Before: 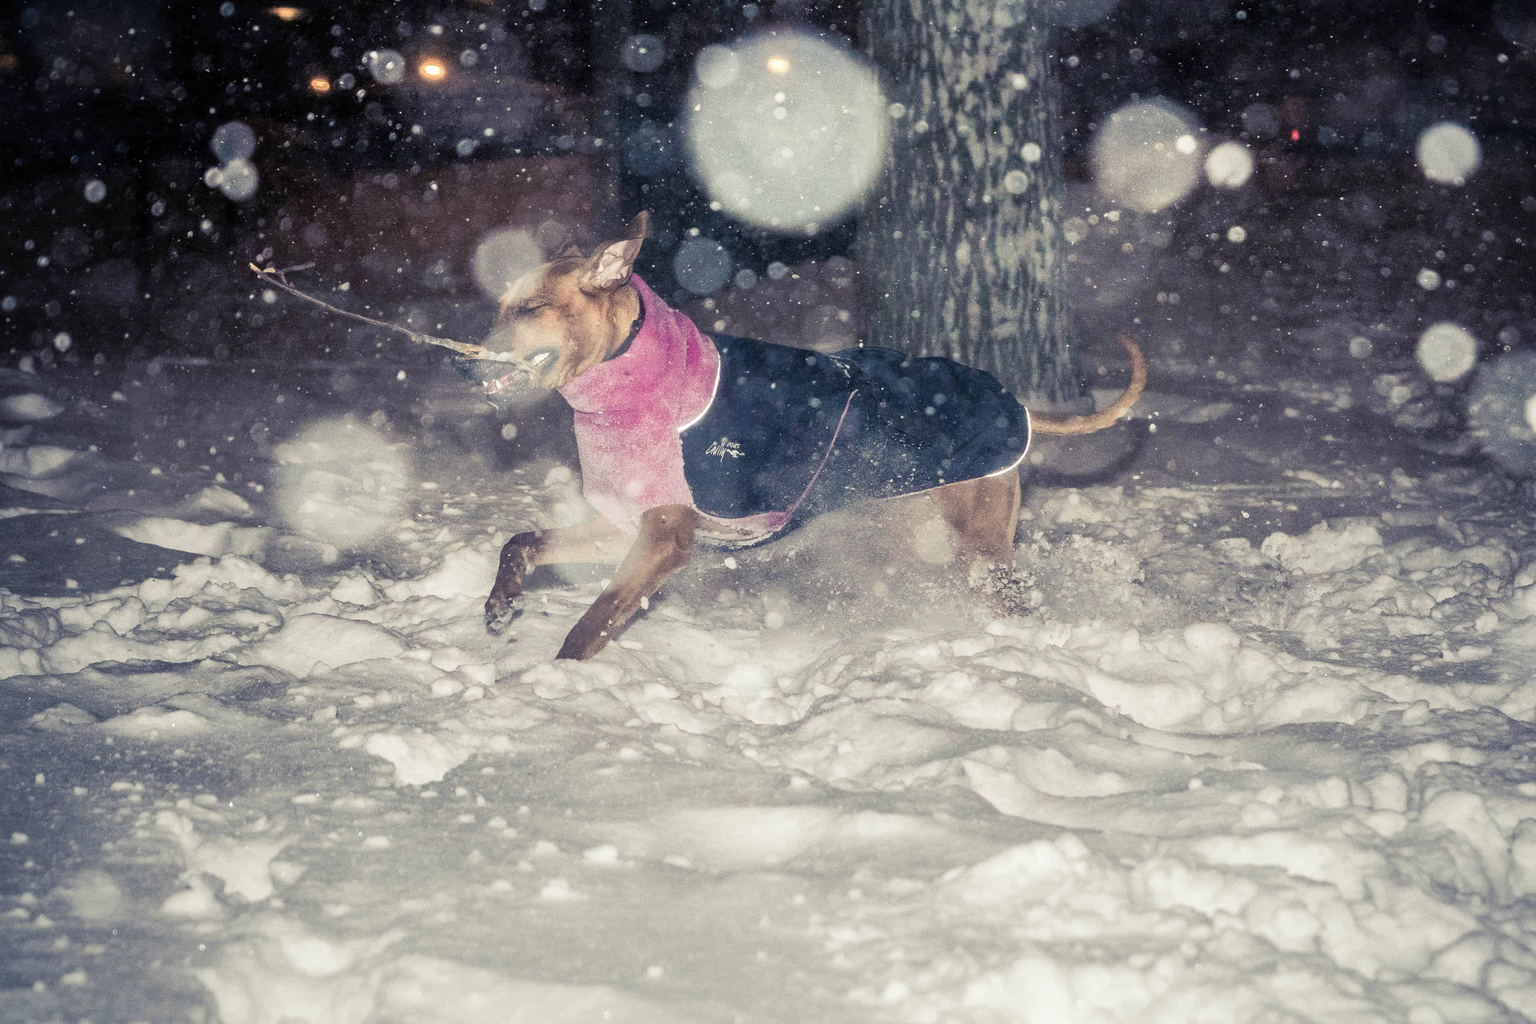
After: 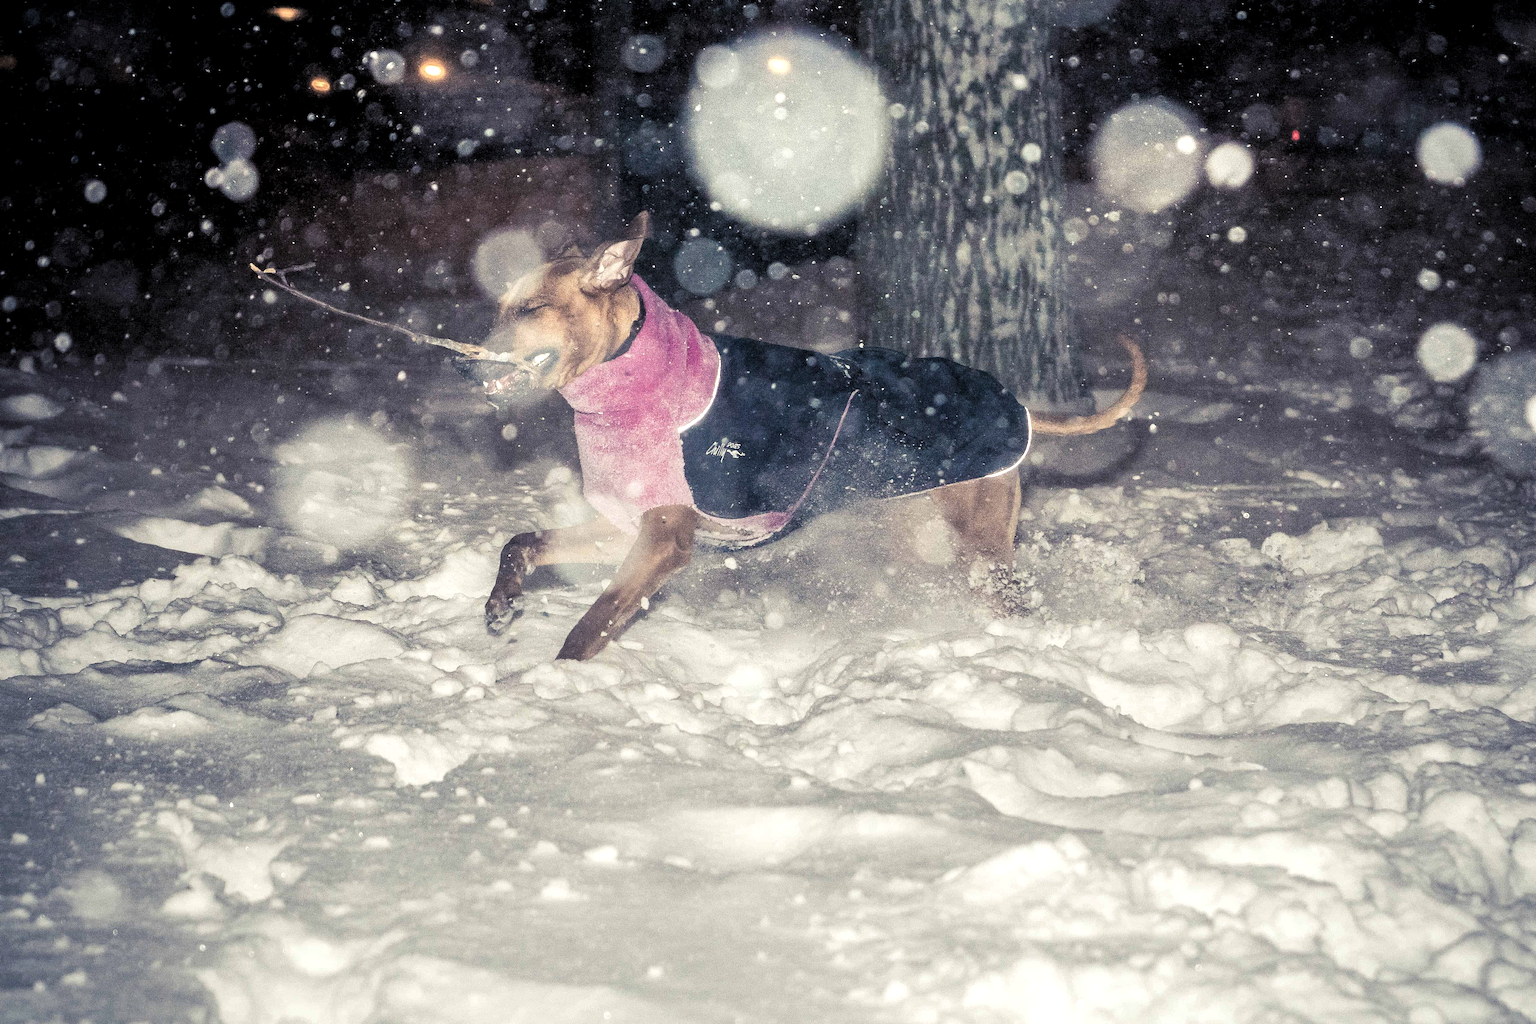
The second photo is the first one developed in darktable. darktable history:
contrast brightness saturation: saturation -0.068
levels: levels [0.062, 0.494, 0.925]
sharpen: radius 5.377, amount 0.317, threshold 26.87
